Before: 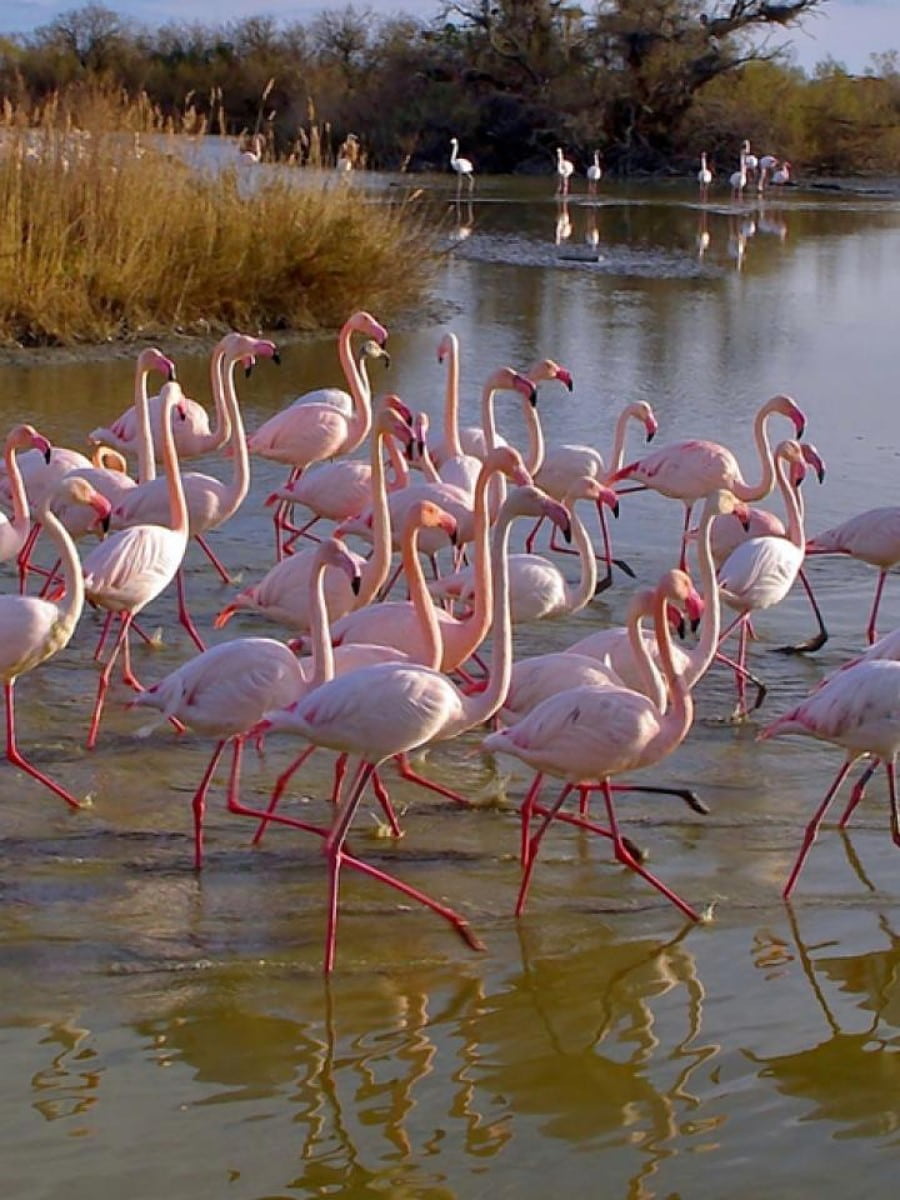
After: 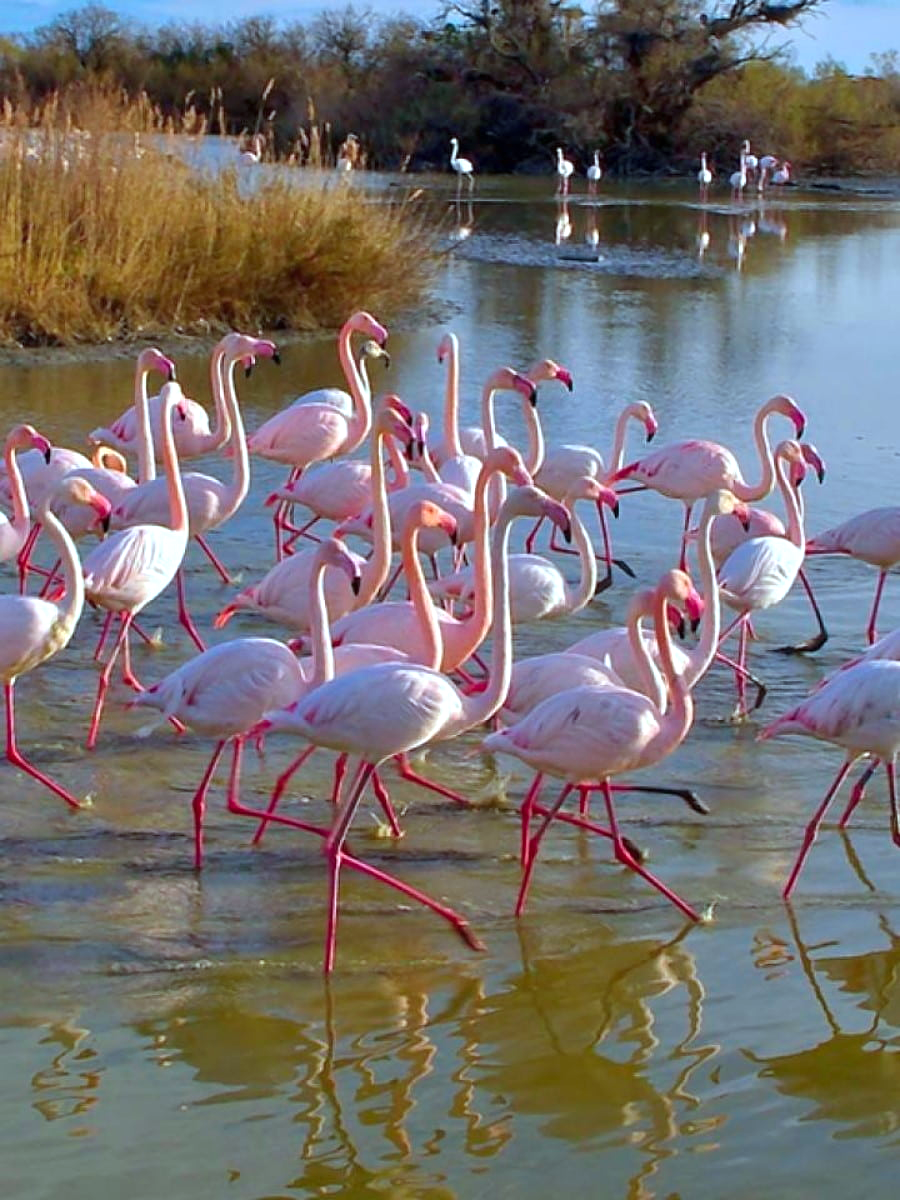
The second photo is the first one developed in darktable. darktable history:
exposure: black level correction 0, exposure 0.499 EV, compensate highlight preservation false
color calibration: output R [0.972, 0.068, -0.094, 0], output G [-0.178, 1.216, -0.086, 0], output B [0.095, -0.136, 0.98, 0], illuminant F (fluorescent), F source F9 (Cool White Deluxe 4150 K) – high CRI, x 0.374, y 0.373, temperature 4161.98 K
